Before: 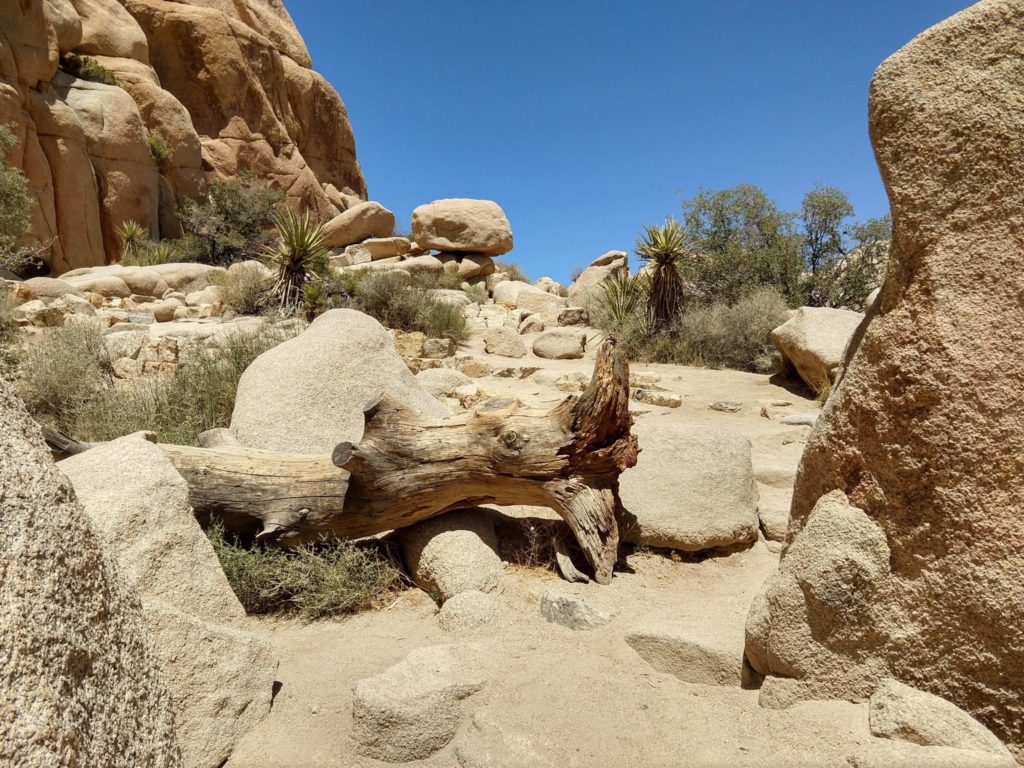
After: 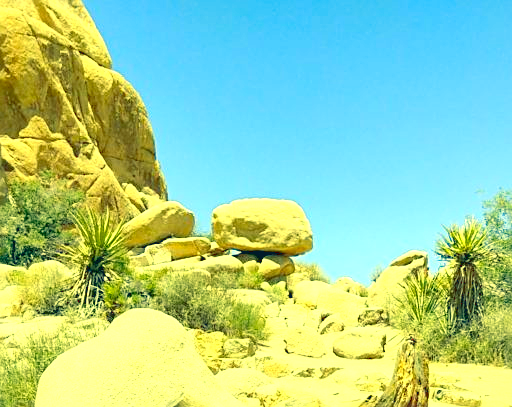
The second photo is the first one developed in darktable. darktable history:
crop: left 19.604%, right 30.281%, bottom 46.152%
exposure: exposure 1.089 EV, compensate highlight preservation false
sharpen: on, module defaults
color correction: highlights a* -15.27, highlights b* 39.6, shadows a* -39.6, shadows b* -26.09
levels: levels [0, 0.397, 0.955]
